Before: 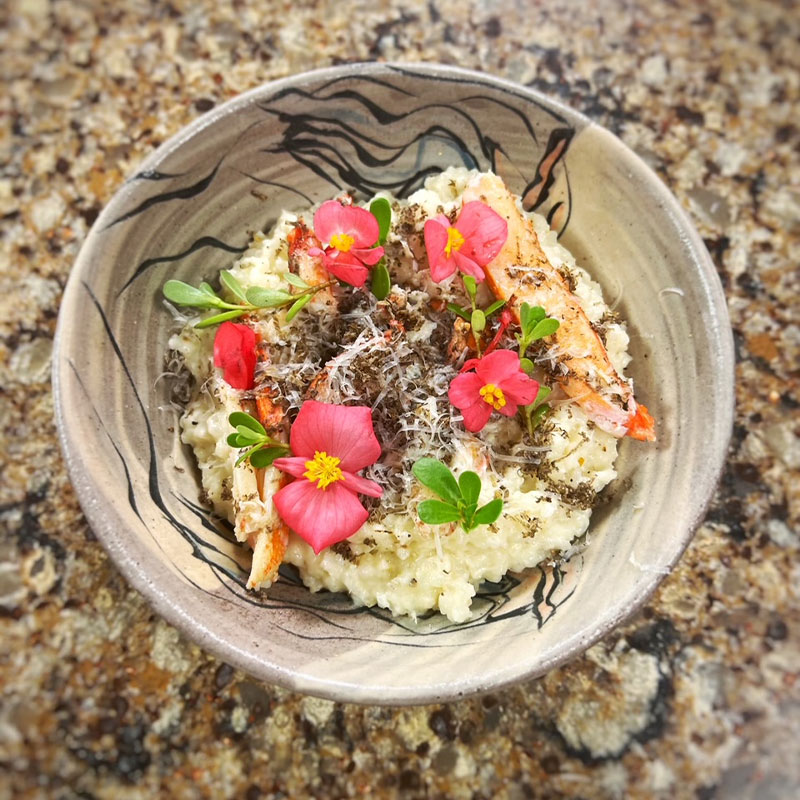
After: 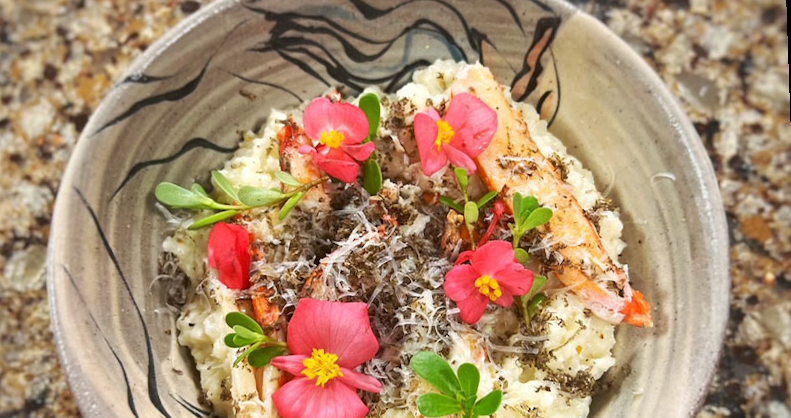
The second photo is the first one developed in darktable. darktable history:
rotate and perspective: rotation -2°, crop left 0.022, crop right 0.978, crop top 0.049, crop bottom 0.951
crop and rotate: top 10.605%, bottom 33.274%
